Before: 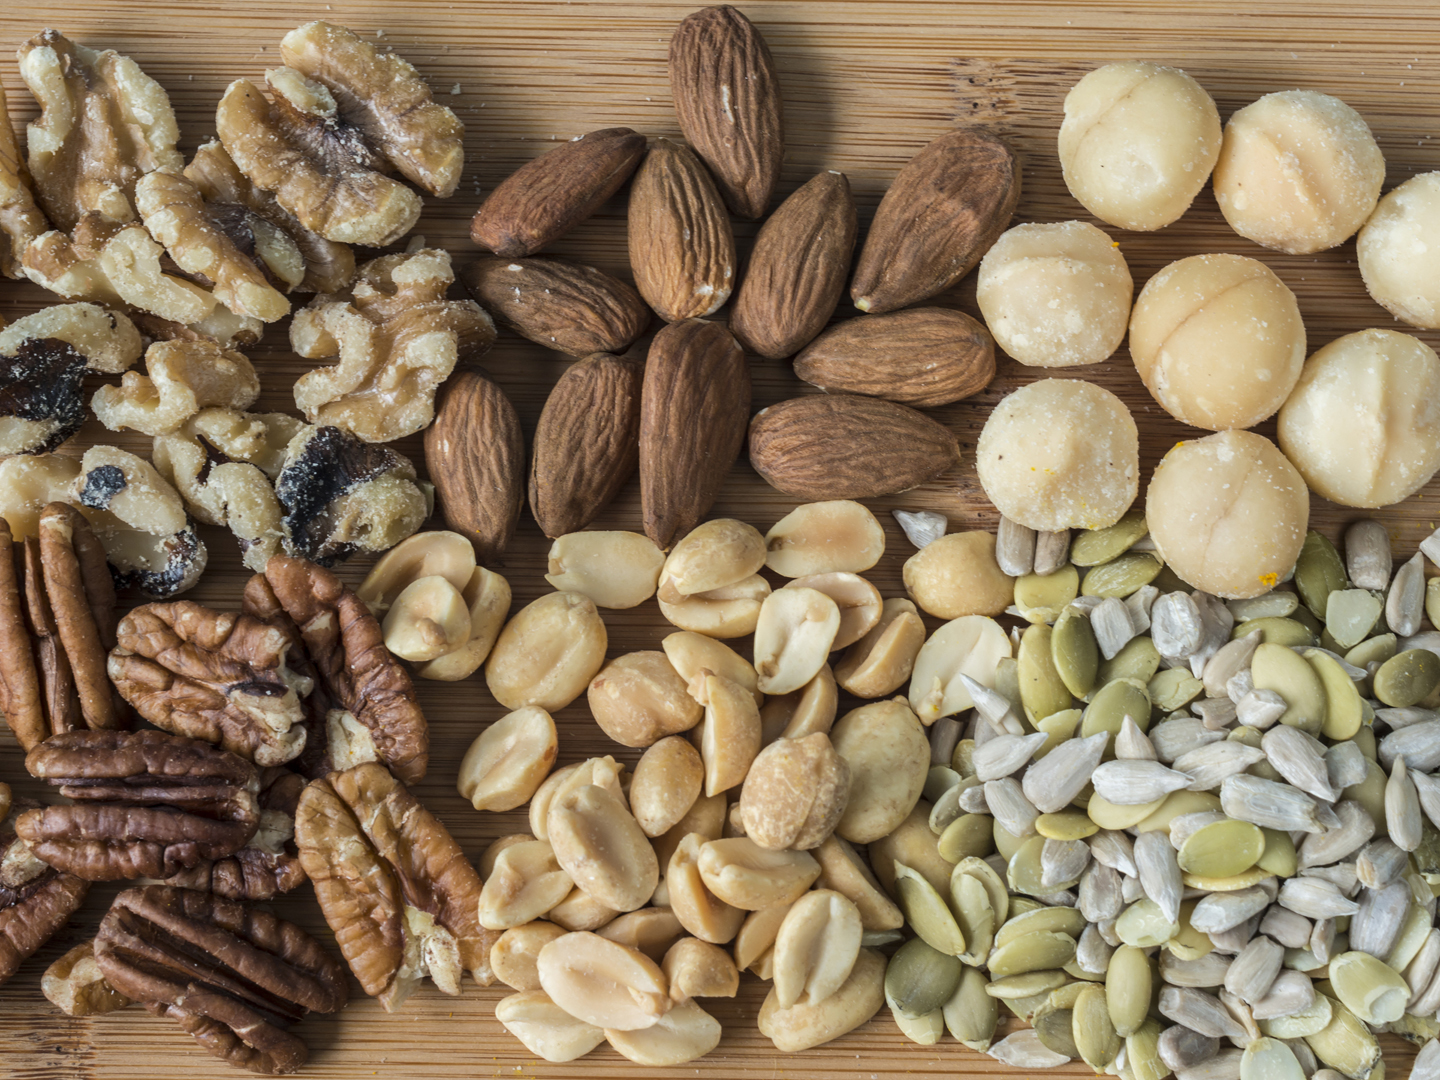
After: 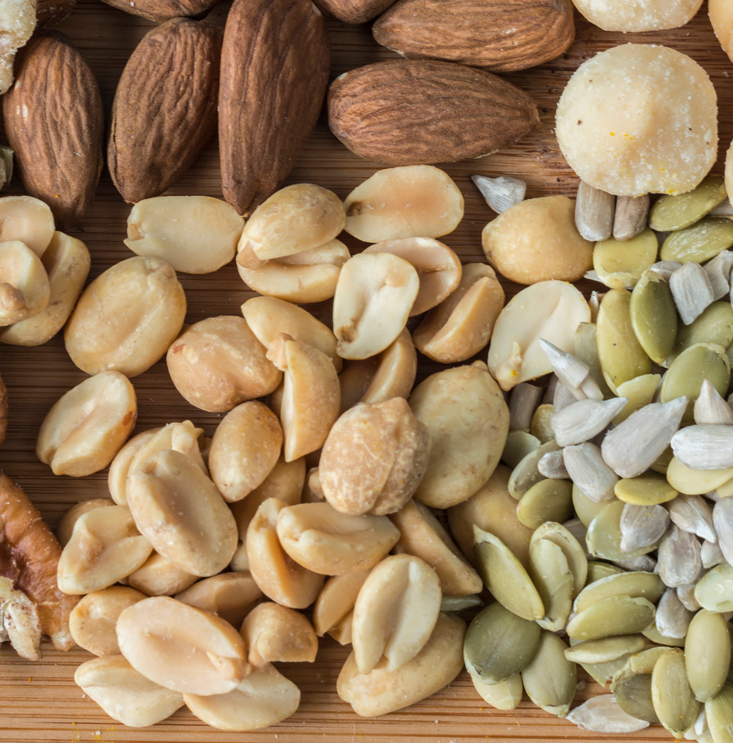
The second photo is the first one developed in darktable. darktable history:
shadows and highlights: shadows 37.27, highlights -28.18, soften with gaussian
crop and rotate: left 29.237%, top 31.152%, right 19.807%
